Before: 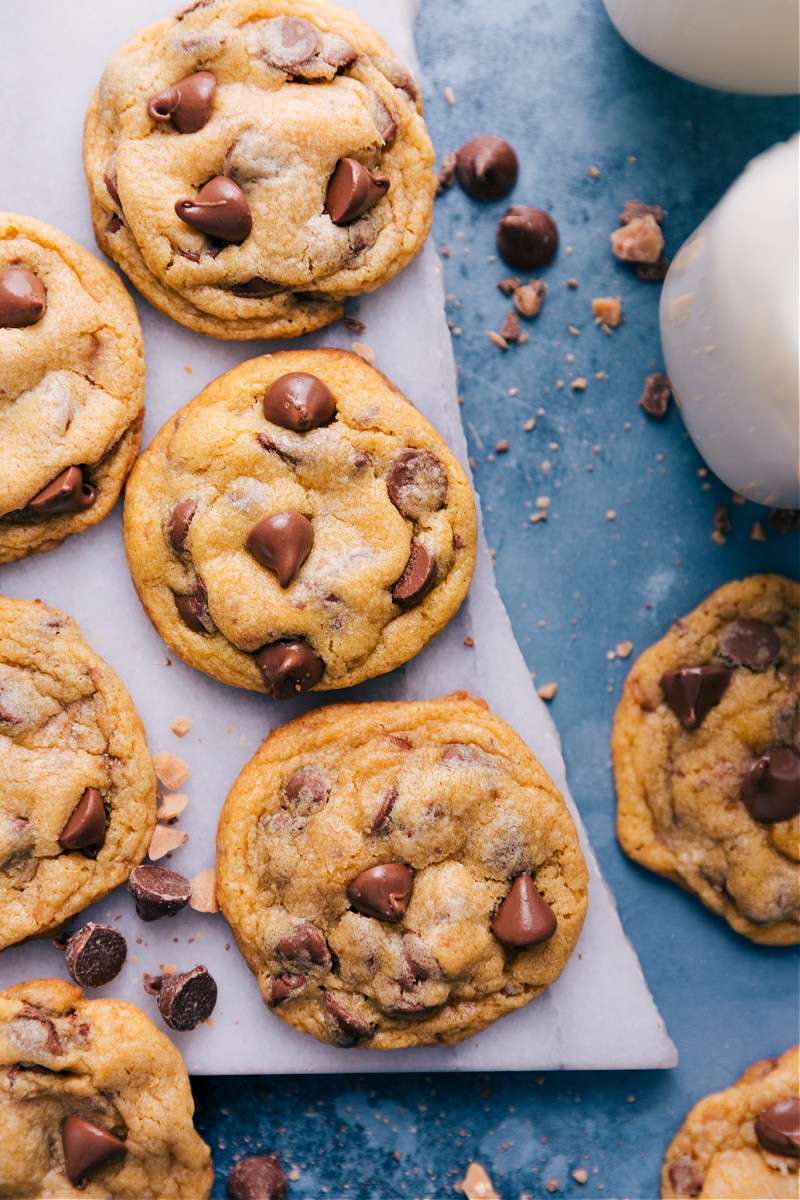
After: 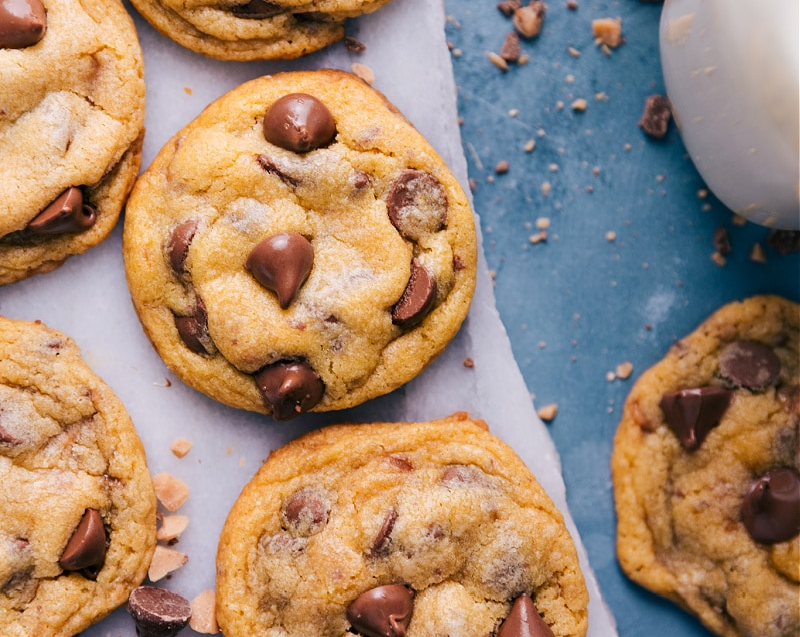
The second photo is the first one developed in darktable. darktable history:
crop and rotate: top 23.283%, bottom 23.633%
tone equalizer: on, module defaults
